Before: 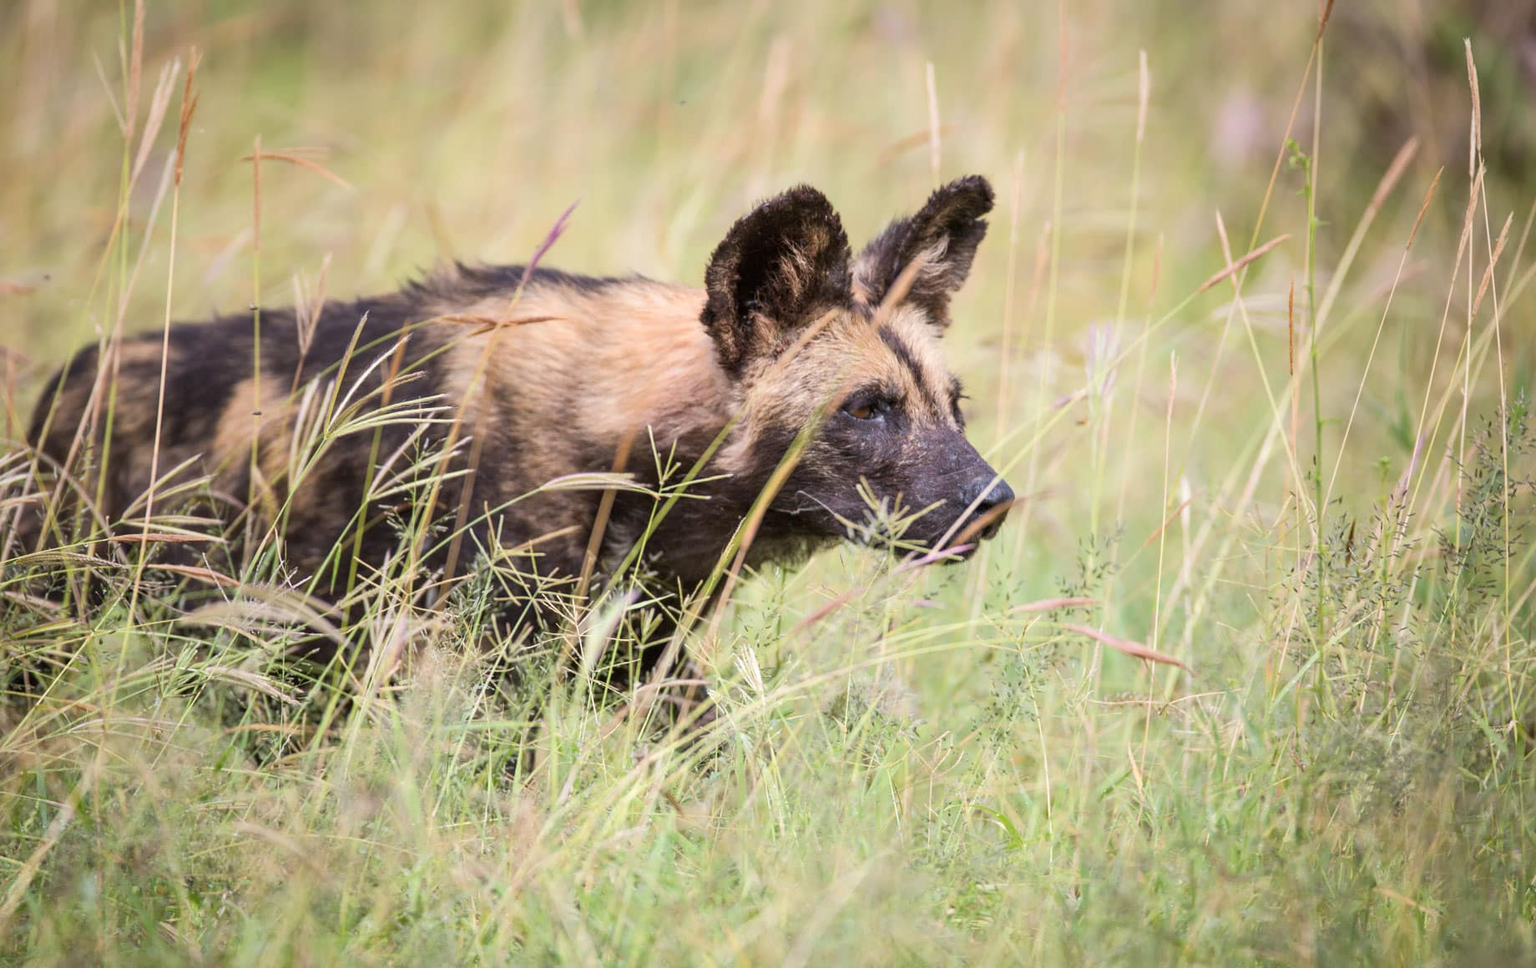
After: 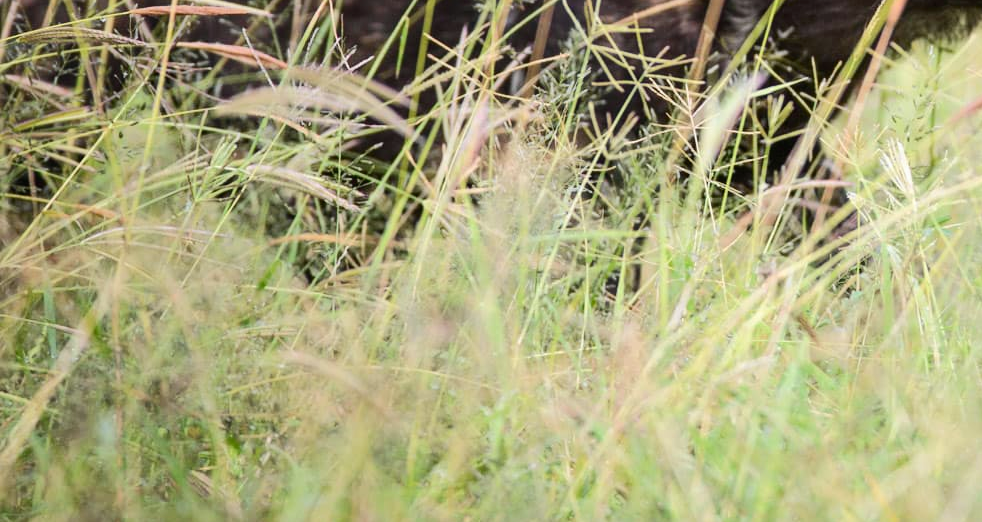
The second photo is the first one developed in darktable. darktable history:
crop and rotate: top 54.778%, right 46.61%, bottom 0.159%
tone curve: curves: ch0 [(0, 0.01) (0.037, 0.032) (0.131, 0.108) (0.275, 0.256) (0.483, 0.512) (0.61, 0.665) (0.696, 0.742) (0.792, 0.819) (0.911, 0.925) (0.997, 0.995)]; ch1 [(0, 0) (0.308, 0.29) (0.425, 0.411) (0.492, 0.488) (0.507, 0.503) (0.53, 0.532) (0.573, 0.586) (0.683, 0.702) (0.746, 0.77) (1, 1)]; ch2 [(0, 0) (0.246, 0.233) (0.36, 0.352) (0.415, 0.415) (0.485, 0.487) (0.502, 0.504) (0.525, 0.518) (0.539, 0.539) (0.587, 0.594) (0.636, 0.652) (0.711, 0.729) (0.845, 0.855) (0.998, 0.977)], color space Lab, independent channels, preserve colors none
